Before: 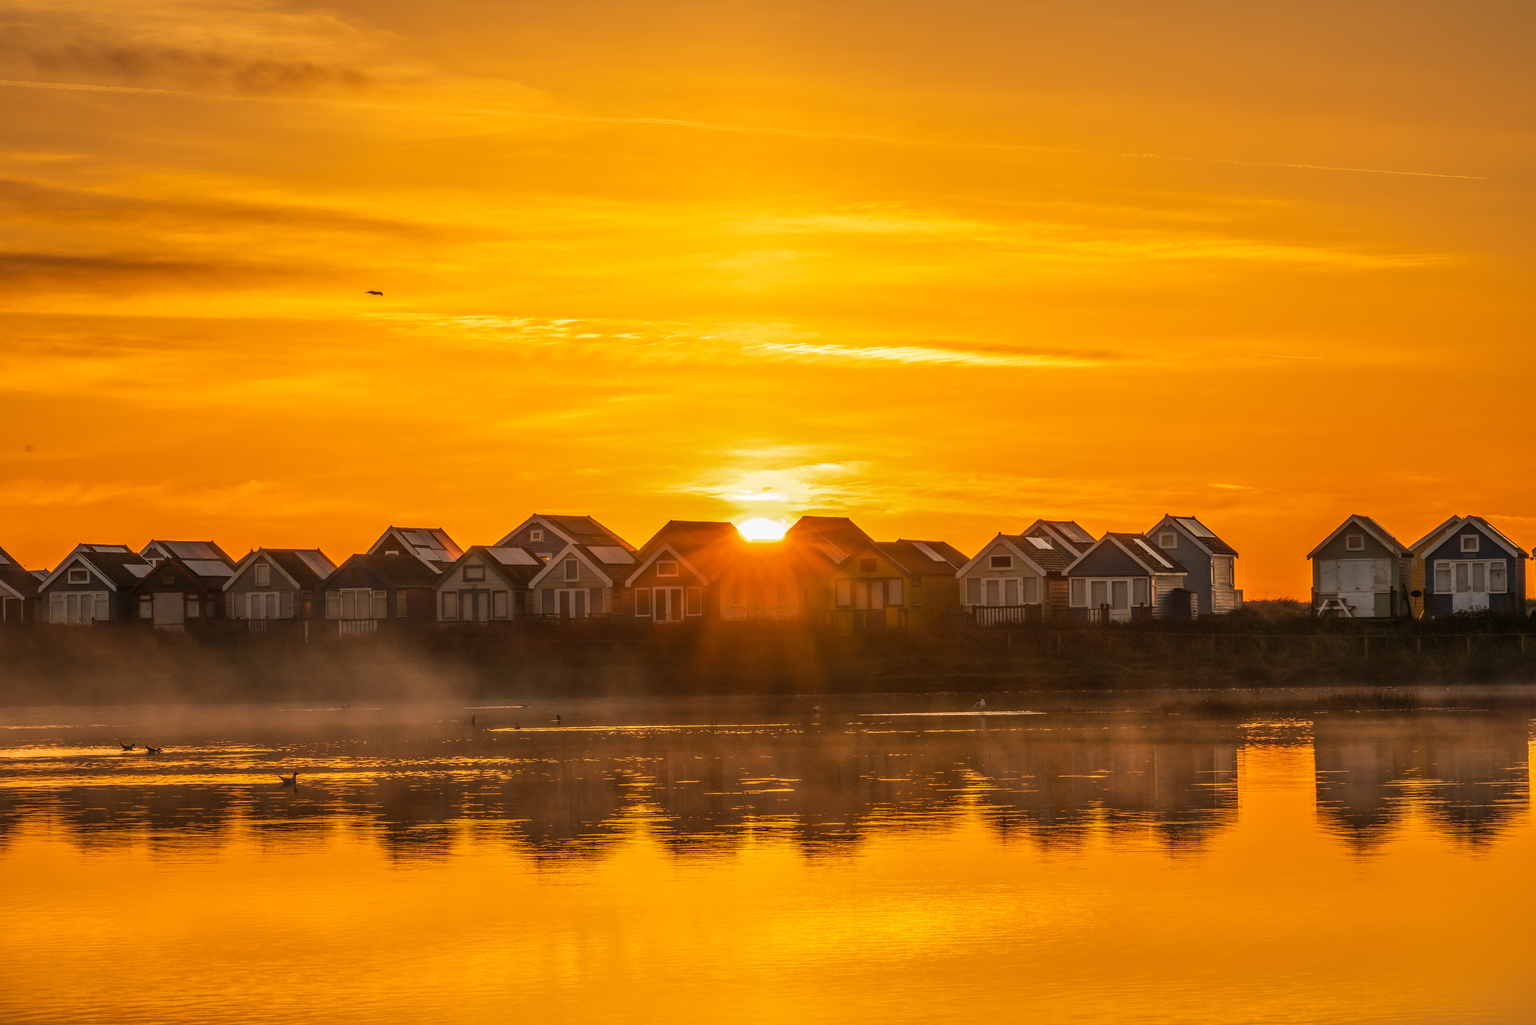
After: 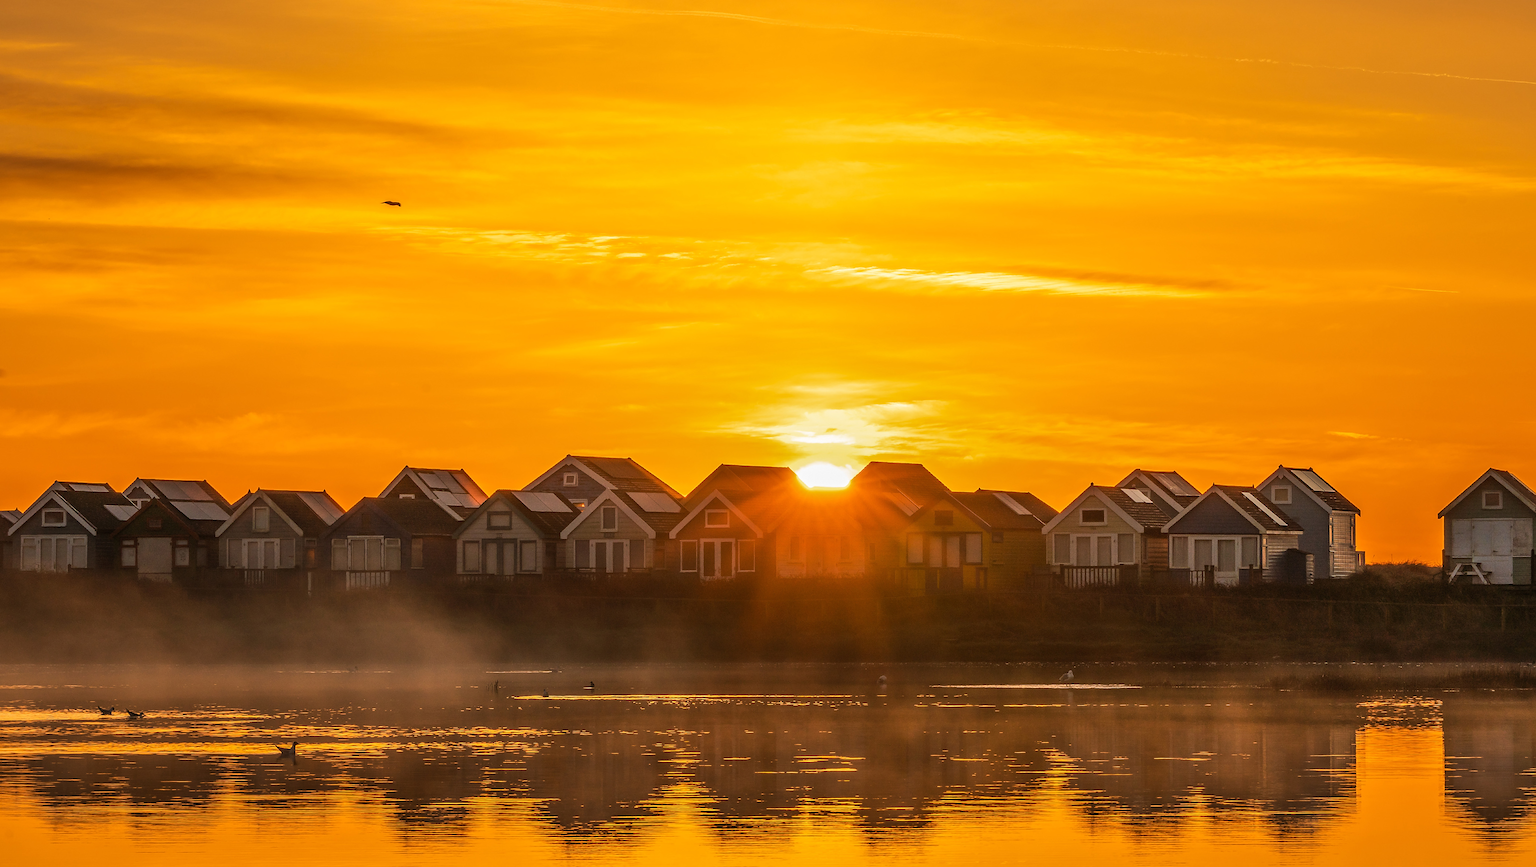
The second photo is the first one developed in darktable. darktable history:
crop and rotate: left 2.425%, top 11.305%, right 9.6%, bottom 15.08%
rotate and perspective: rotation 0.8°, automatic cropping off
sharpen: radius 1.864, amount 0.398, threshold 1.271
